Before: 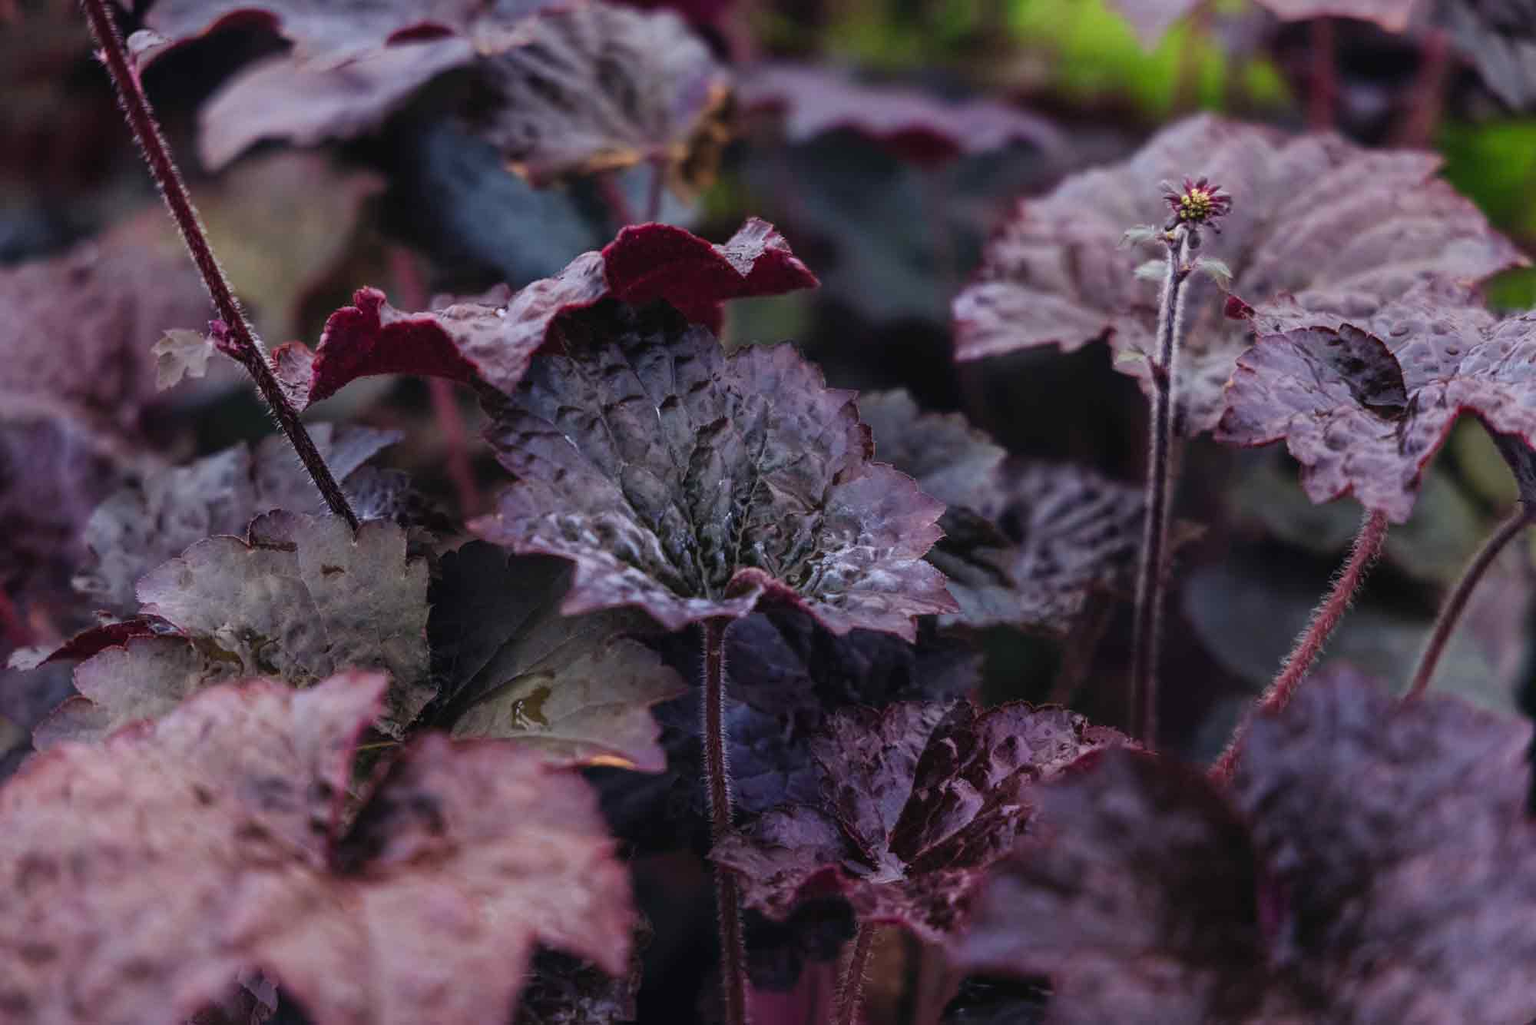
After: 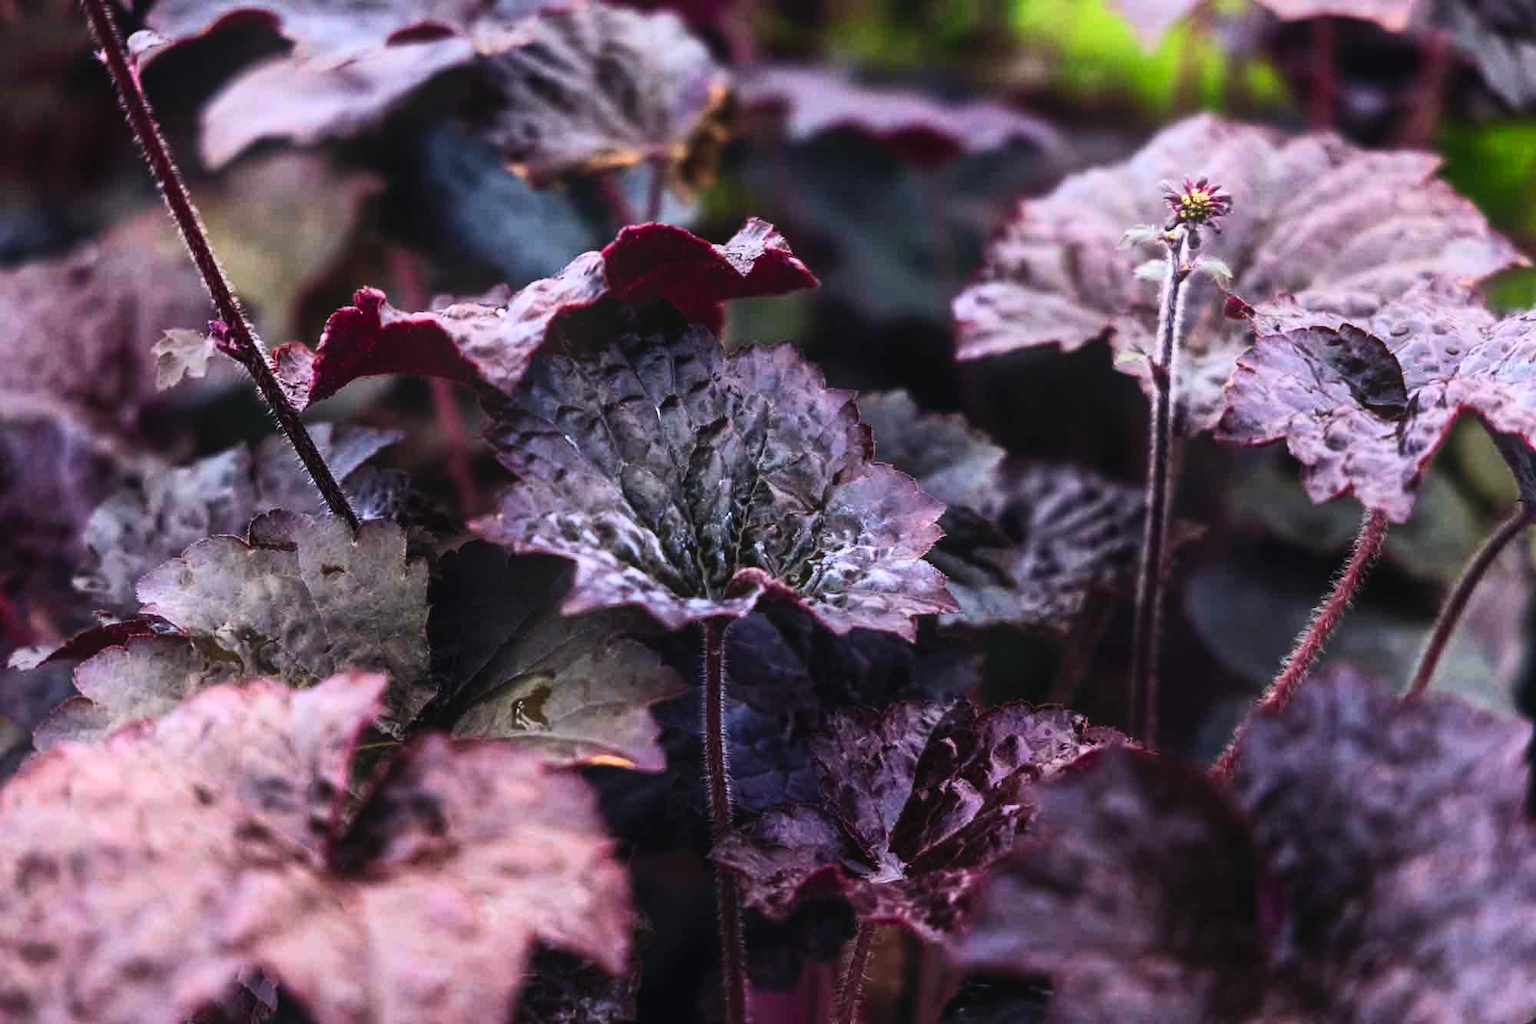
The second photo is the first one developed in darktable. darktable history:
contrast brightness saturation: contrast 0.2, brightness 0.16, saturation 0.22
bloom: size 16%, threshold 98%, strength 20%
tone equalizer: -8 EV -0.75 EV, -7 EV -0.7 EV, -6 EV -0.6 EV, -5 EV -0.4 EV, -3 EV 0.4 EV, -2 EV 0.6 EV, -1 EV 0.7 EV, +0 EV 0.75 EV, edges refinement/feathering 500, mask exposure compensation -1.57 EV, preserve details no
